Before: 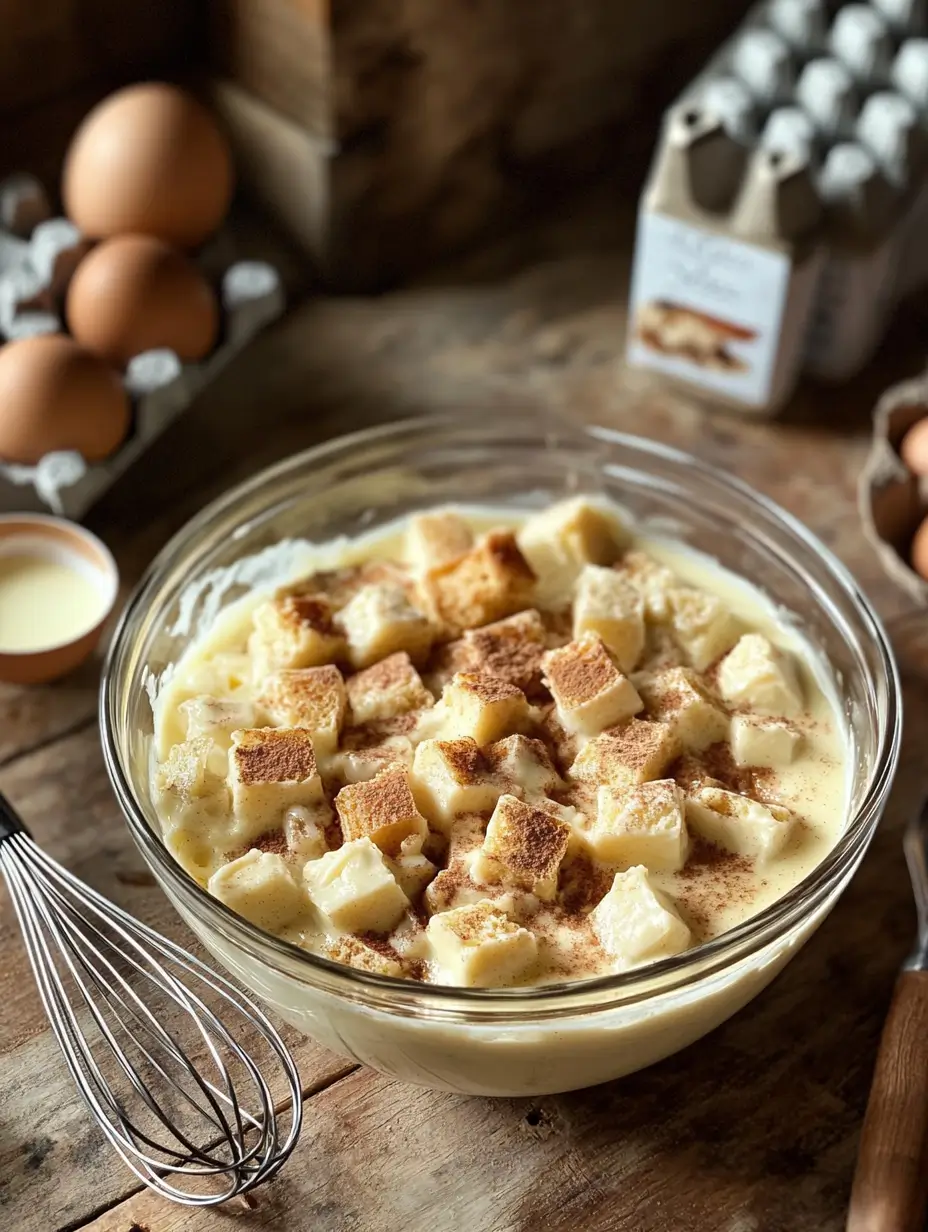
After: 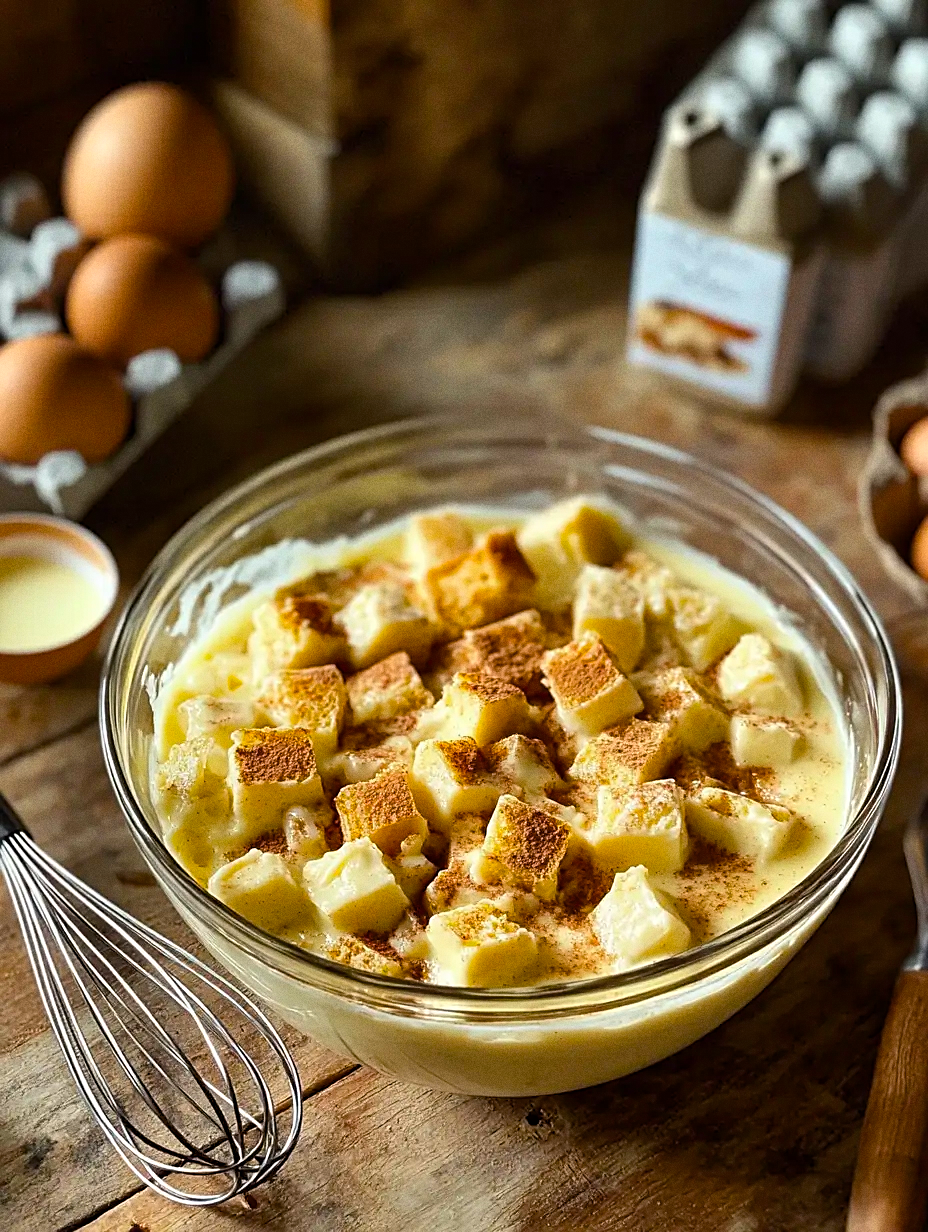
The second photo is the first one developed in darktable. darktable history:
grain: coarseness 0.09 ISO
color balance rgb: linear chroma grading › global chroma 15%, perceptual saturation grading › global saturation 30%
sharpen: radius 1.967
